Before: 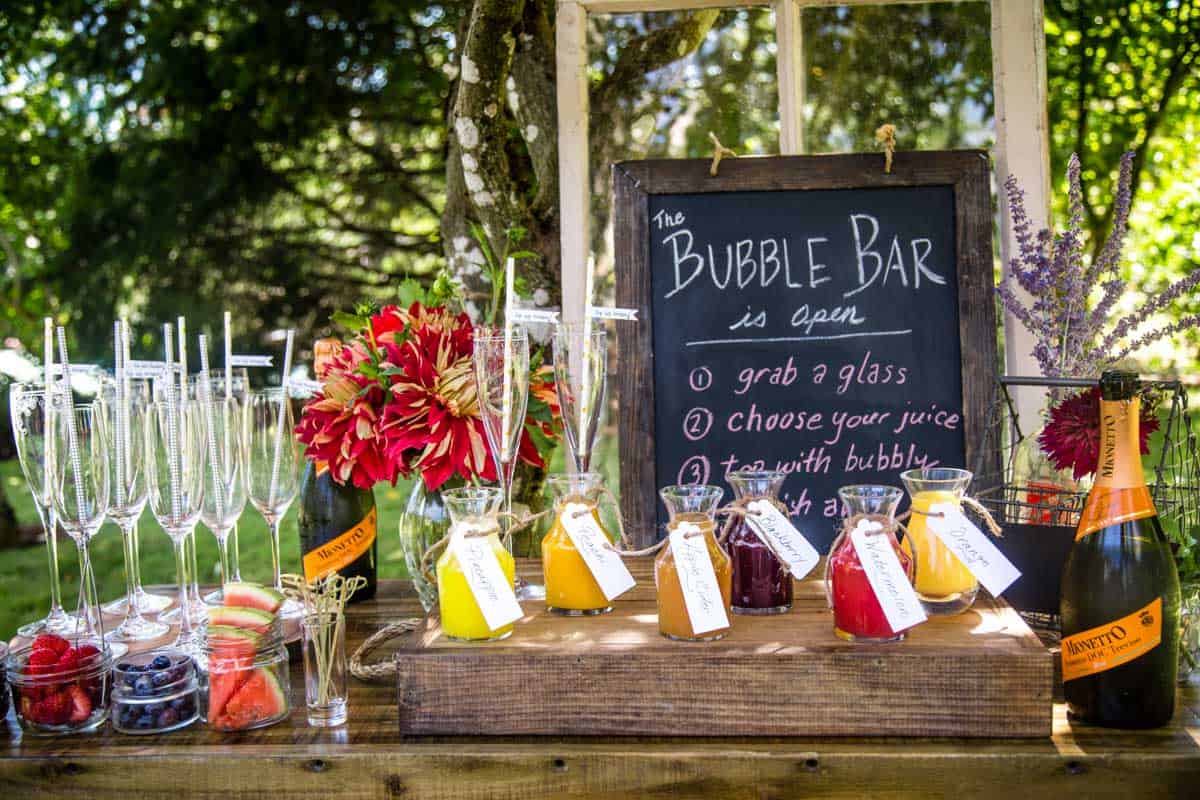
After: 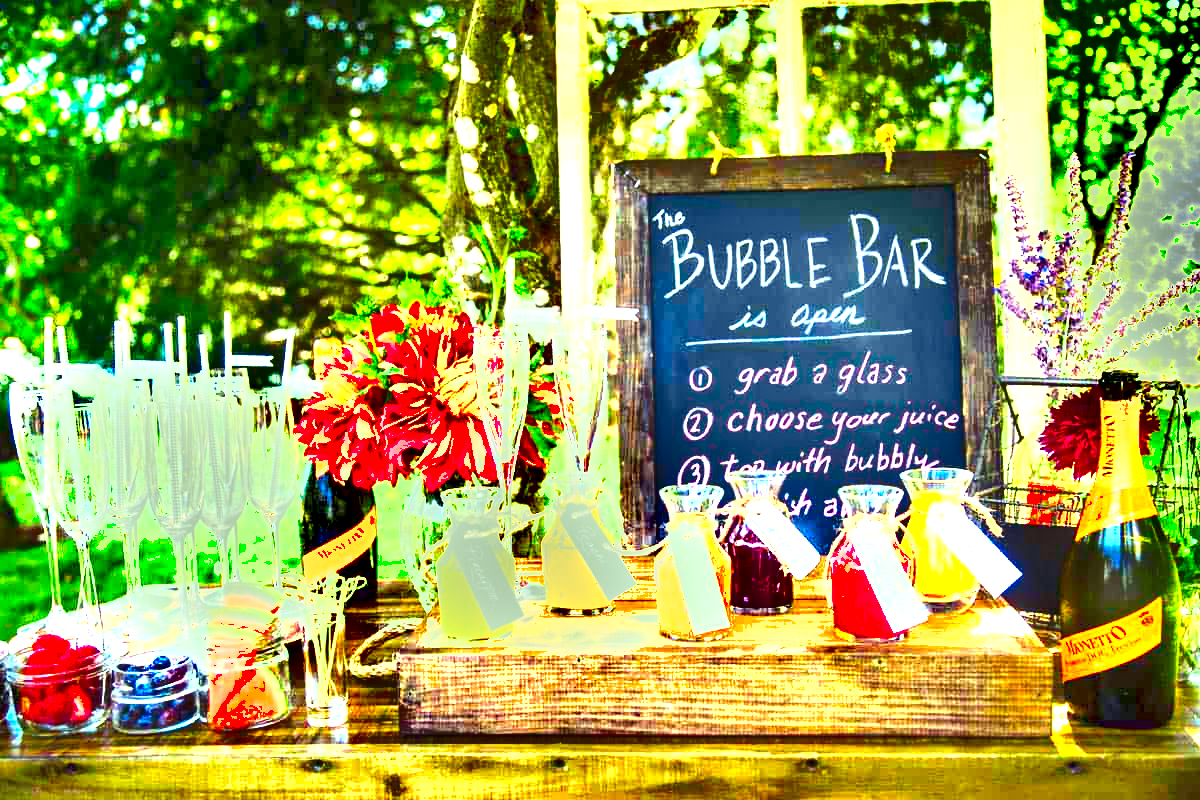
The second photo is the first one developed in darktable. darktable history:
exposure: black level correction 0, exposure 2.415 EV, compensate highlight preservation false
shadows and highlights: soften with gaussian
color correction: highlights a* -10.99, highlights b* 9.82, saturation 1.71
